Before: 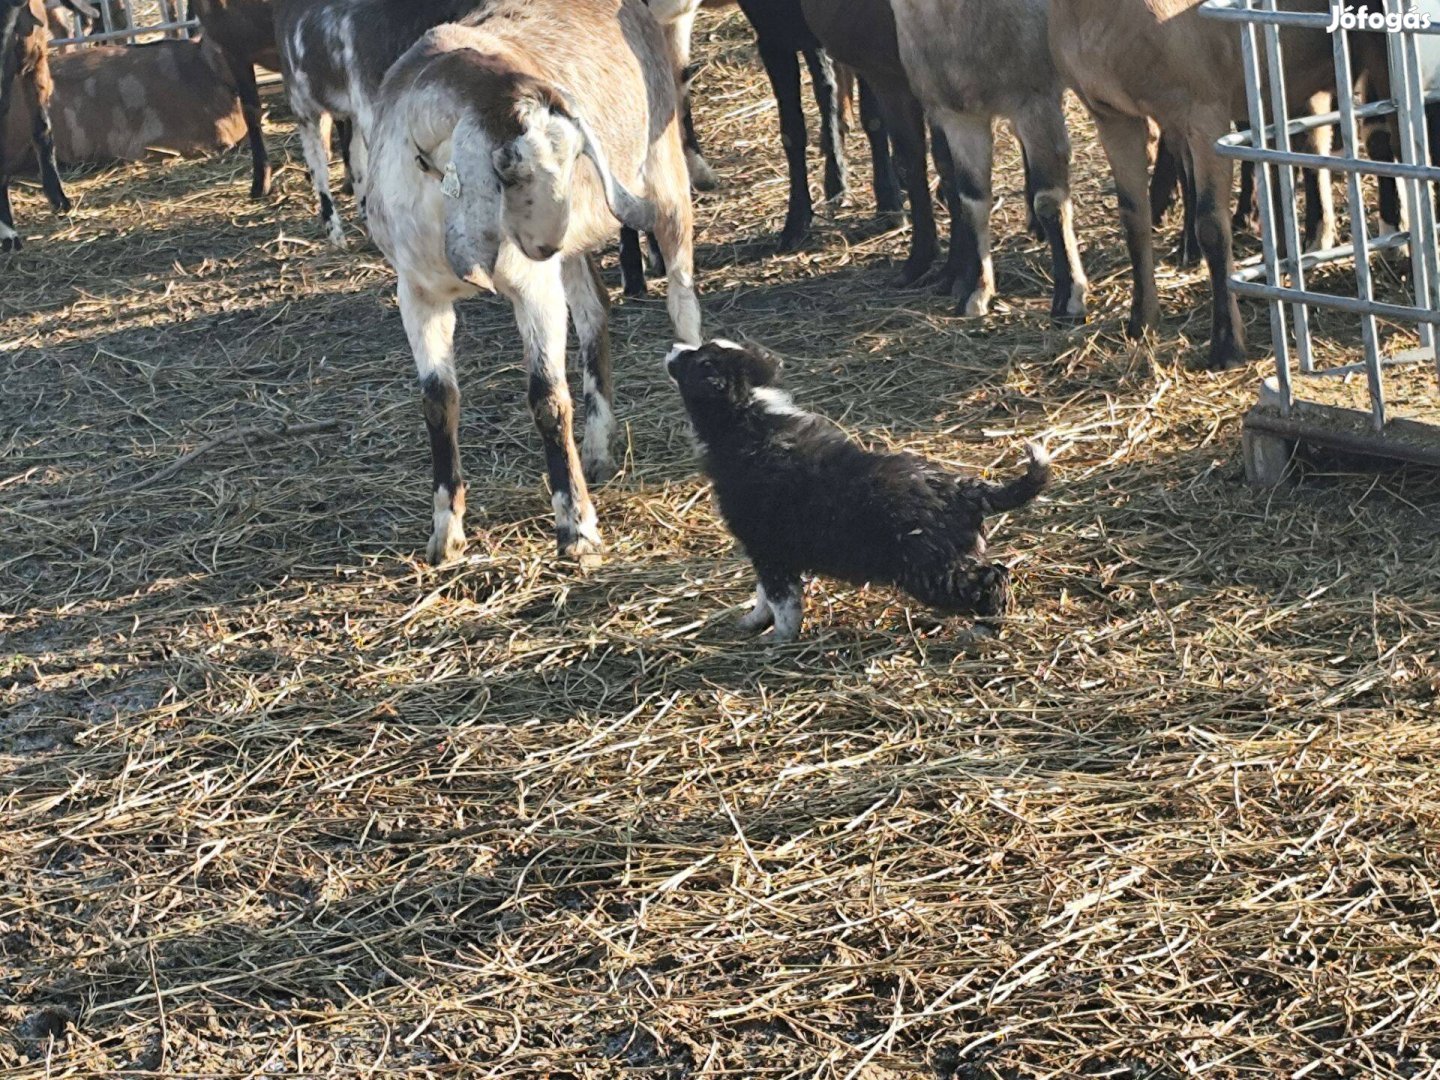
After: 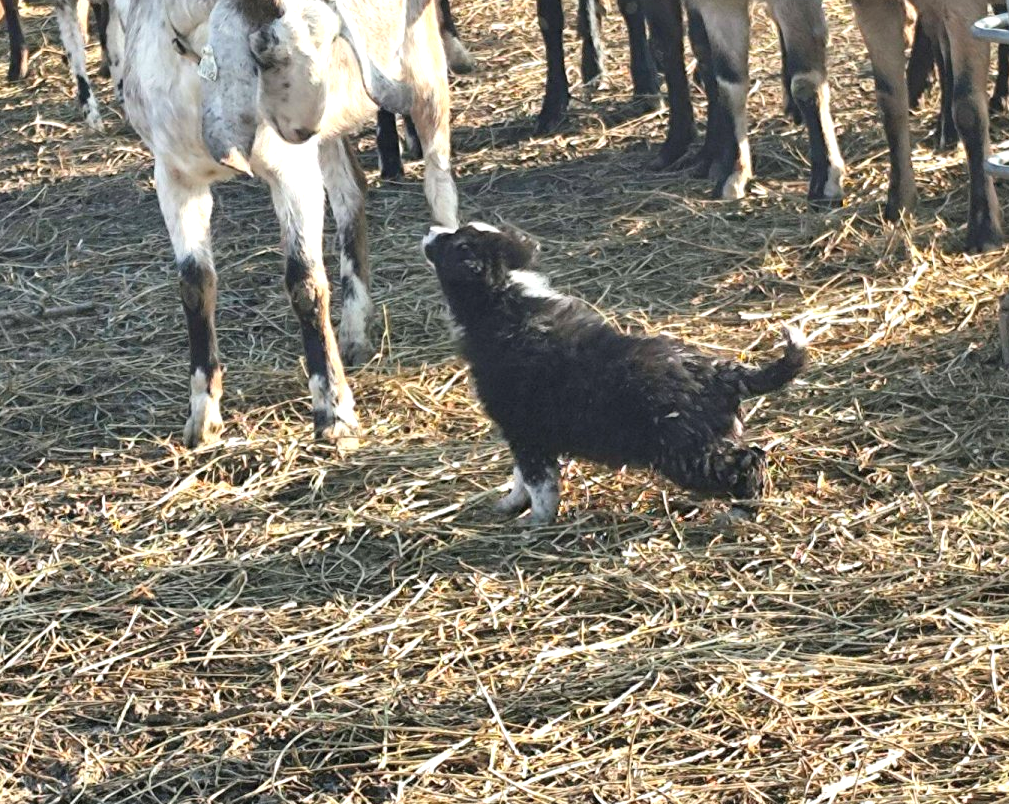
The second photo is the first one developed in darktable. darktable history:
crop and rotate: left 16.935%, top 10.882%, right 12.992%, bottom 14.633%
exposure: black level correction 0.001, exposure 0.499 EV, compensate highlight preservation false
color calibration: illuminant same as pipeline (D50), adaptation XYZ, x 0.346, y 0.358, temperature 5007.7 K
